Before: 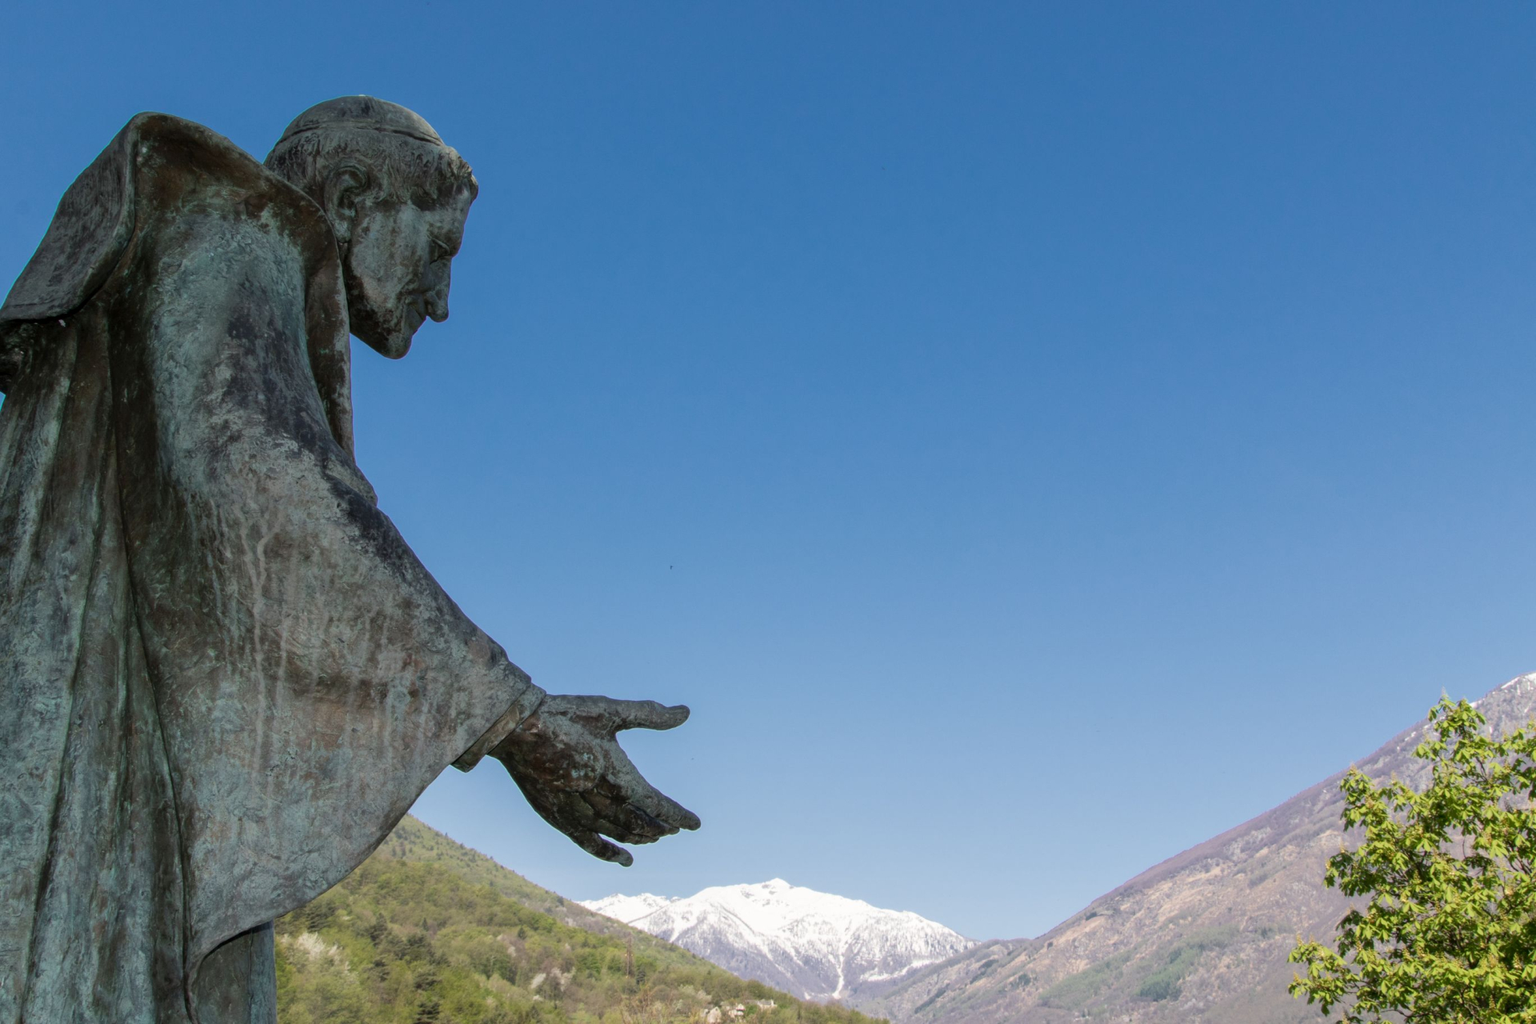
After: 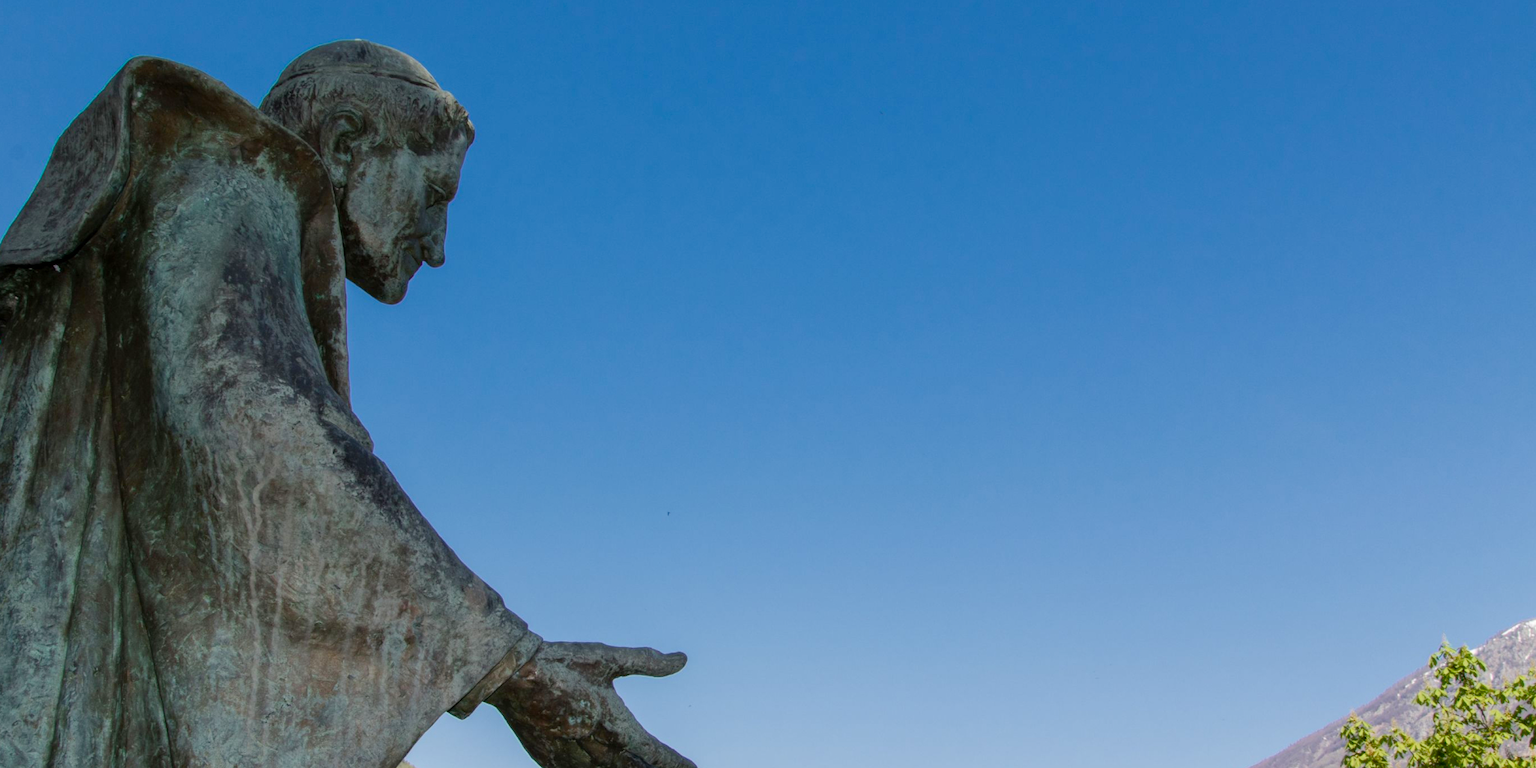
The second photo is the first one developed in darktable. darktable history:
color balance rgb: perceptual saturation grading › global saturation 20%, perceptual saturation grading › highlights -25%, perceptual saturation grading › shadows 25%
crop: left 0.387%, top 5.469%, bottom 19.809%
